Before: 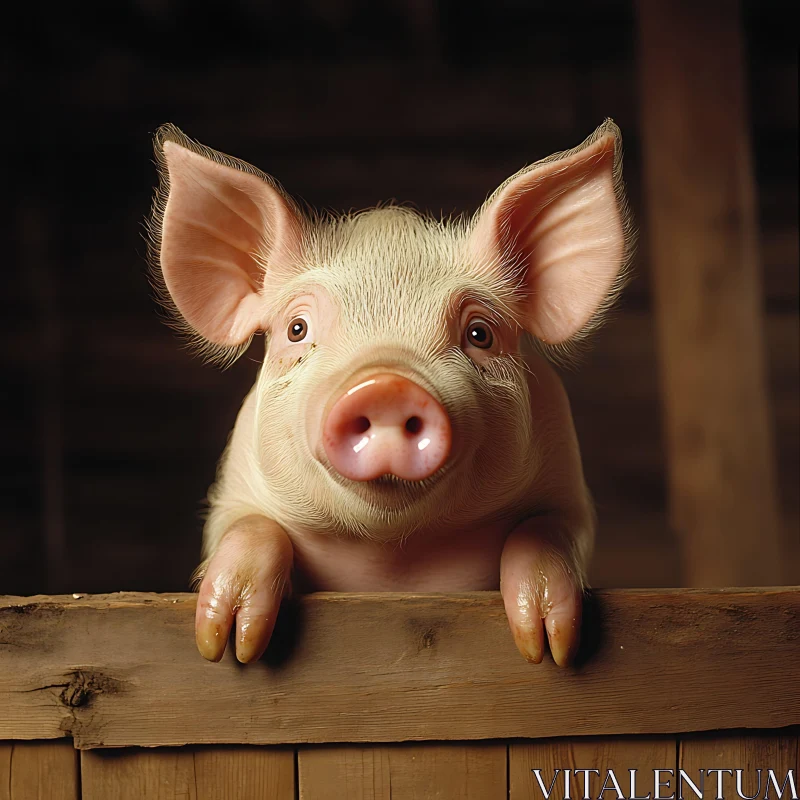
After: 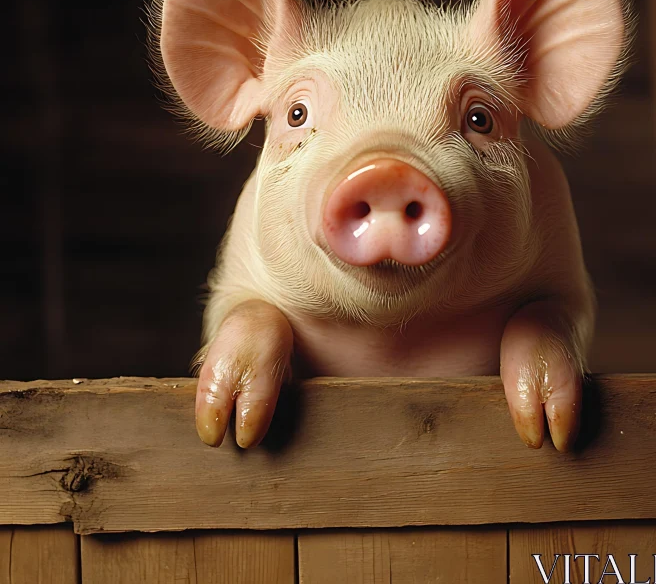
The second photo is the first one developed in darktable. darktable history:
crop: top 26.94%, right 17.973%
